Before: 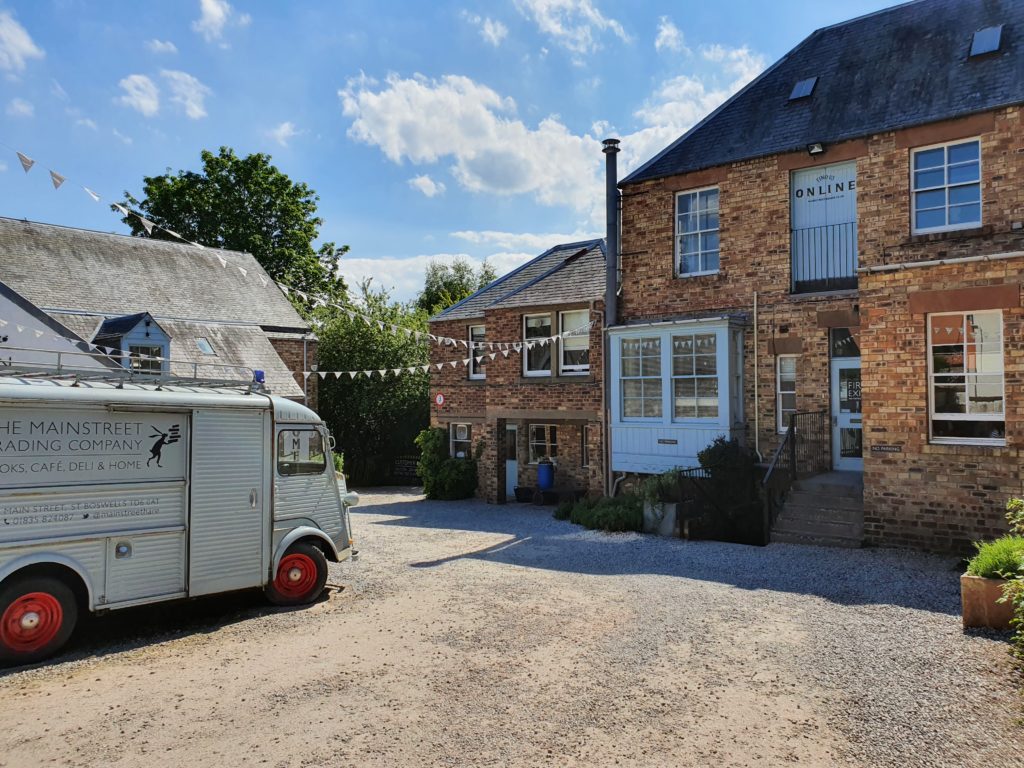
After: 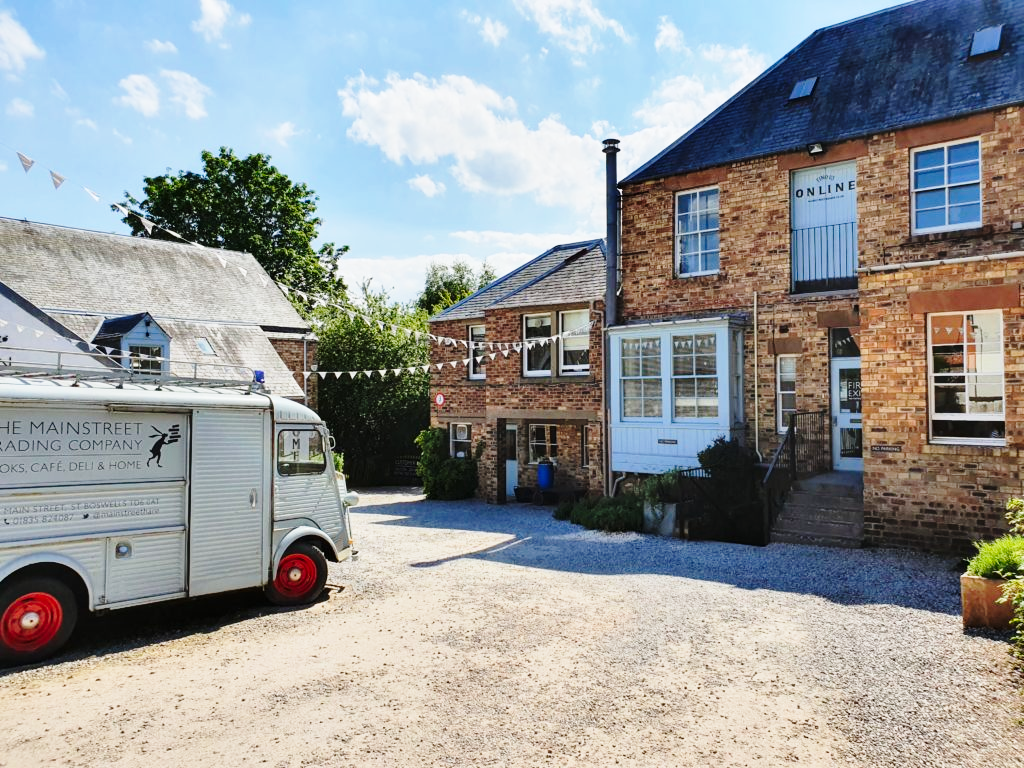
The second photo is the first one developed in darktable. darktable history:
base curve: curves: ch0 [(0, 0) (0.028, 0.03) (0.121, 0.232) (0.46, 0.748) (0.859, 0.968) (1, 1)], preserve colors none
exposure: compensate highlight preservation false
